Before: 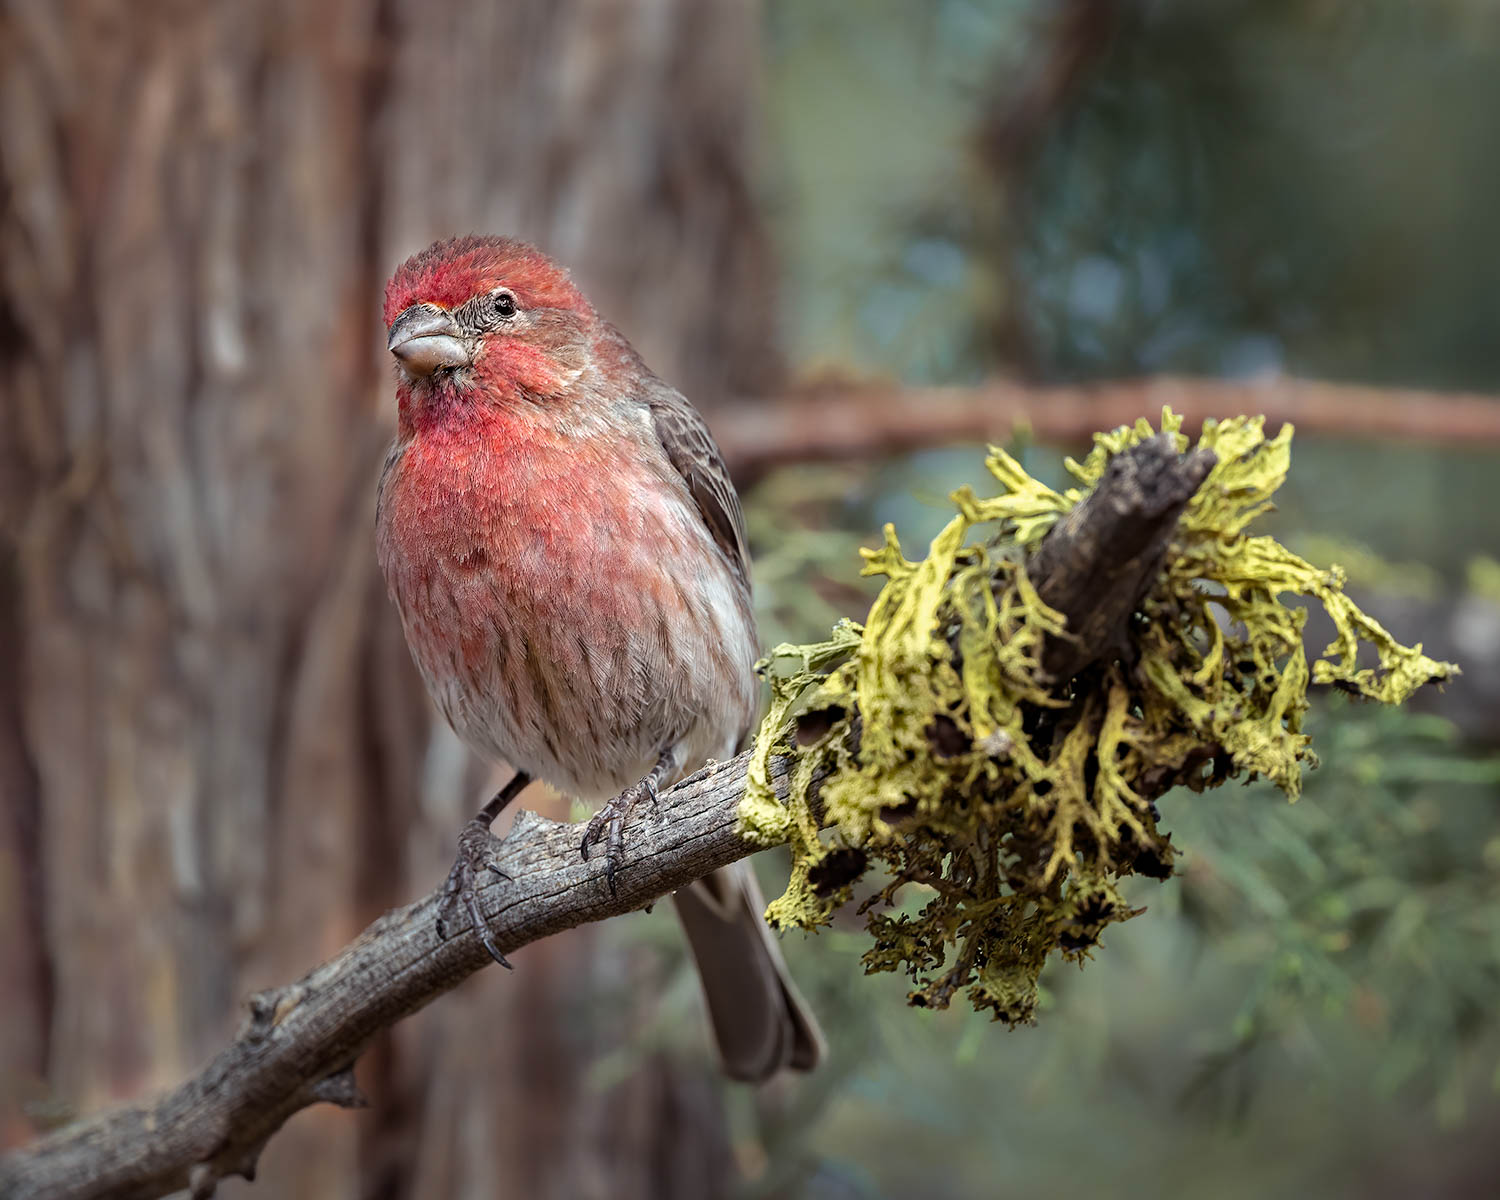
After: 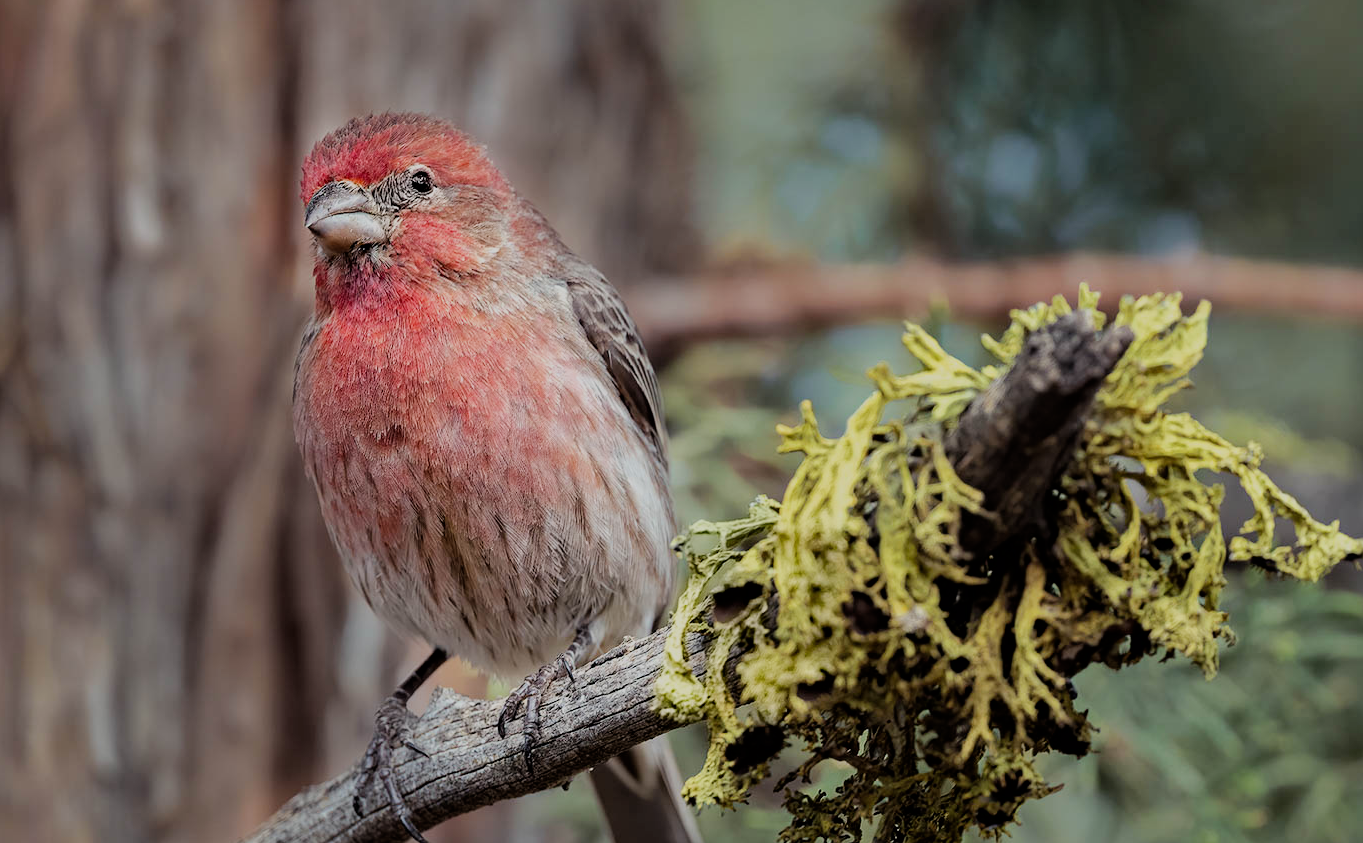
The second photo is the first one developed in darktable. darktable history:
crop: left 5.596%, top 10.314%, right 3.534%, bottom 19.395%
filmic rgb: black relative exposure -7.32 EV, white relative exposure 5.09 EV, hardness 3.2
